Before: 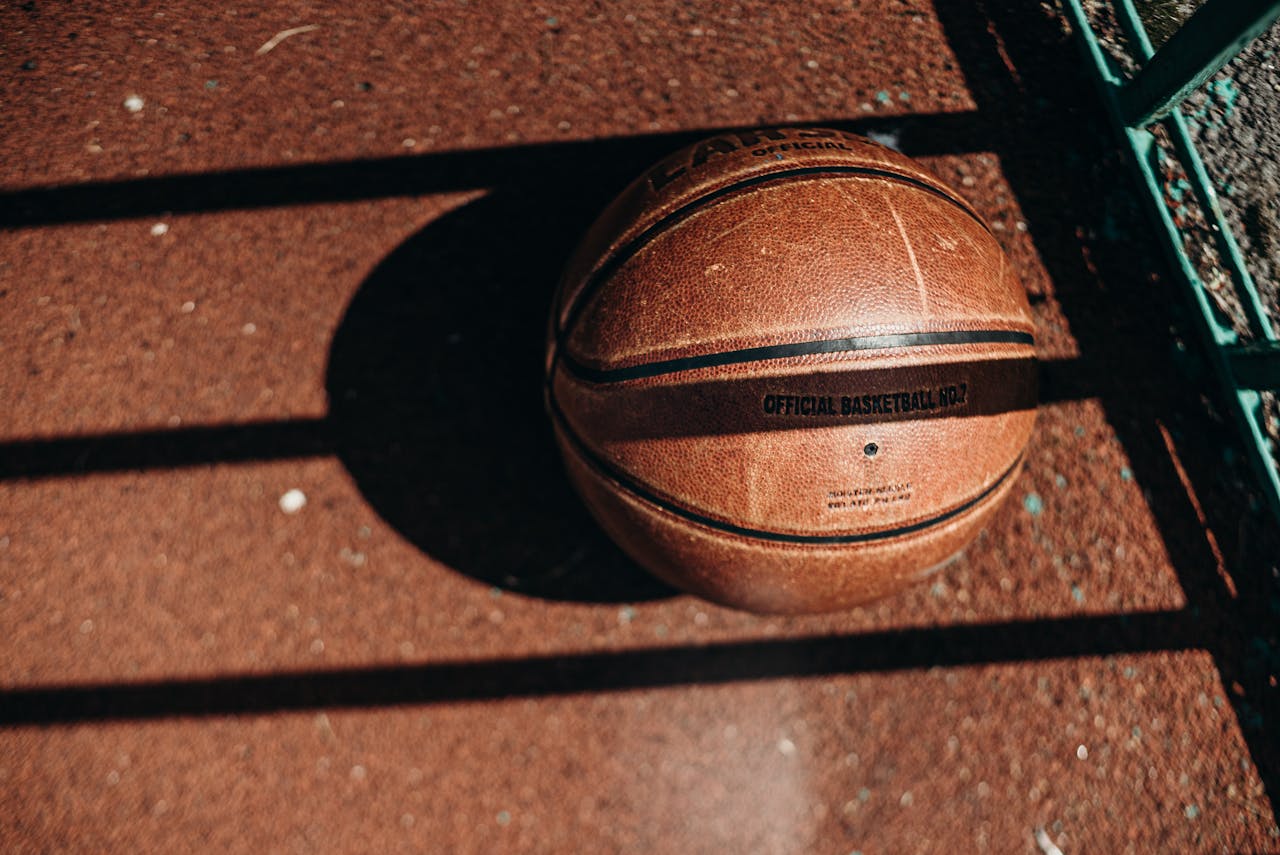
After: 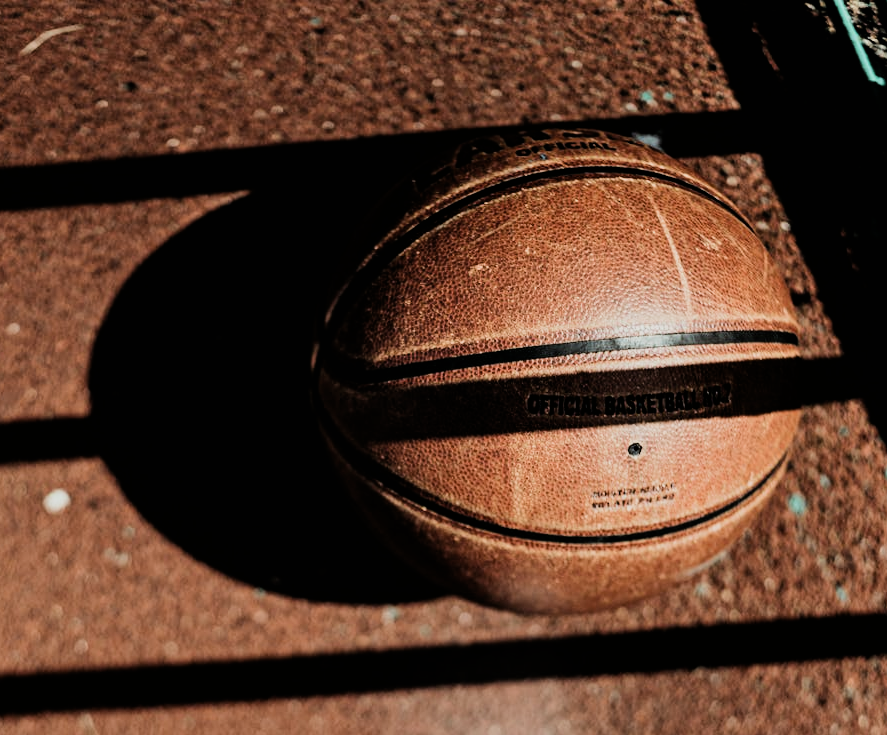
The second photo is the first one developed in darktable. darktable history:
color balance: lift [1.004, 1.002, 1.002, 0.998], gamma [1, 1.007, 1.002, 0.993], gain [1, 0.977, 1.013, 1.023], contrast -3.64%
filmic rgb: black relative exposure -5 EV, hardness 2.88, contrast 1.4, highlights saturation mix -30%
shadows and highlights: shadows 32, highlights -32, soften with gaussian
crop: left 18.479%, right 12.2%, bottom 13.971%
